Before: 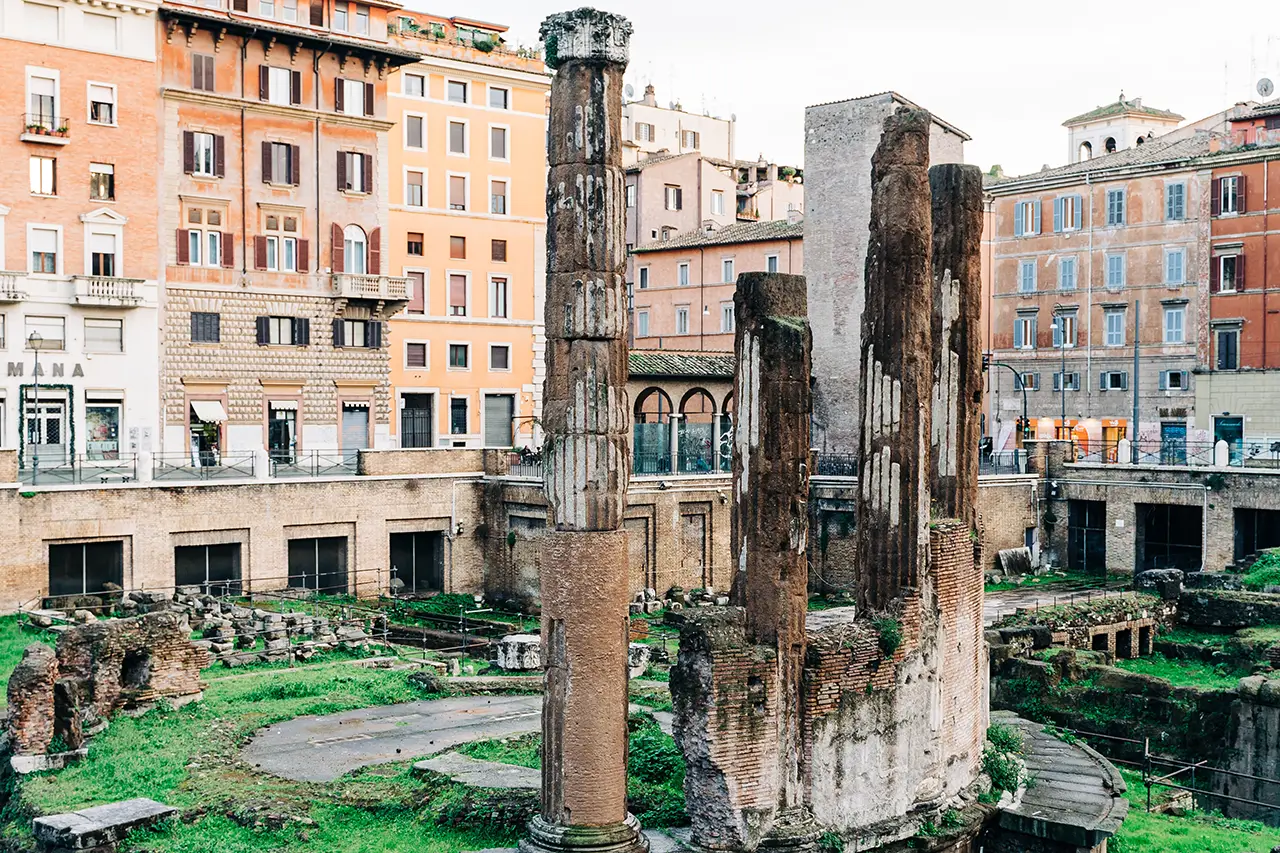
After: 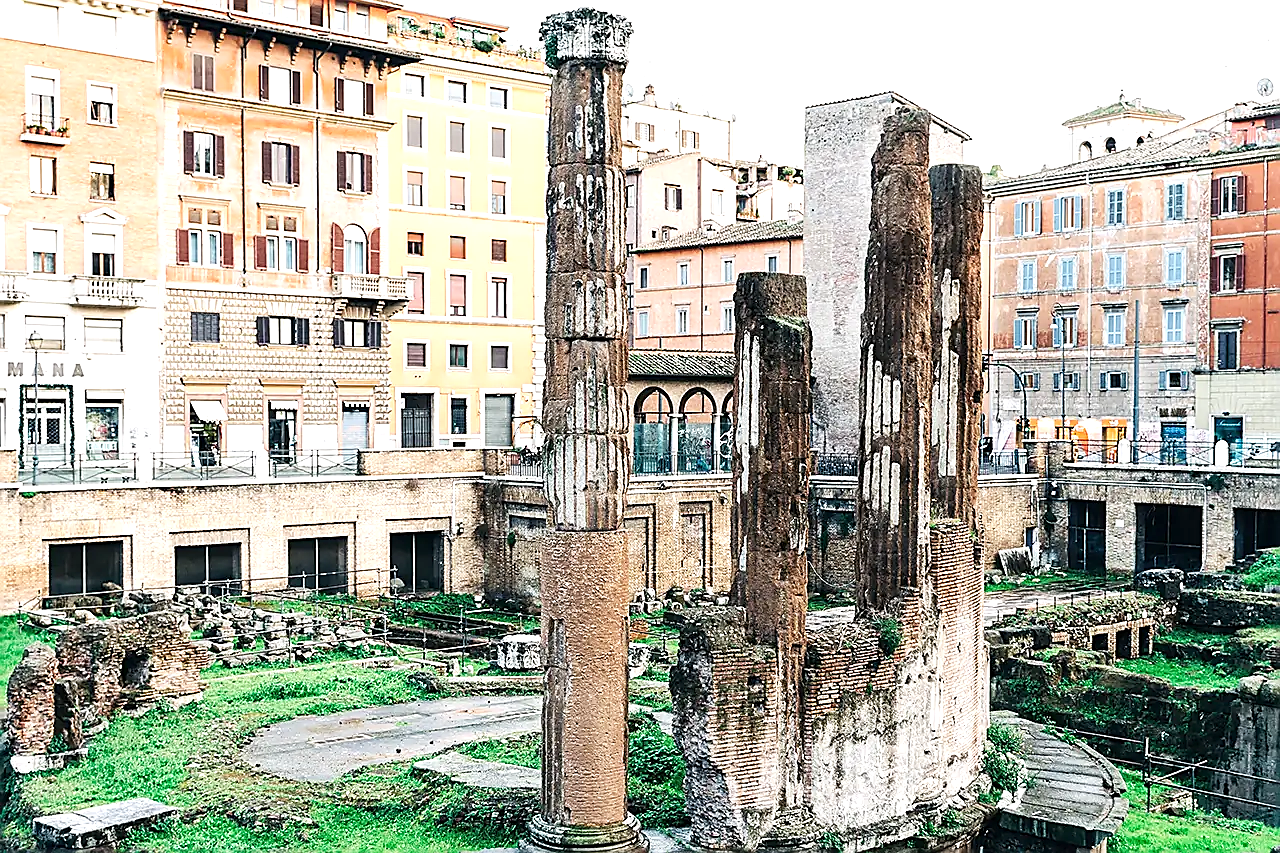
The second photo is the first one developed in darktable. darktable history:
base curve: curves: ch0 [(0, 0) (0.472, 0.508) (1, 1)], preserve colors none
sharpen: radius 1.428, amount 1.241, threshold 0.792
exposure: exposure 0.637 EV, compensate highlight preservation false
